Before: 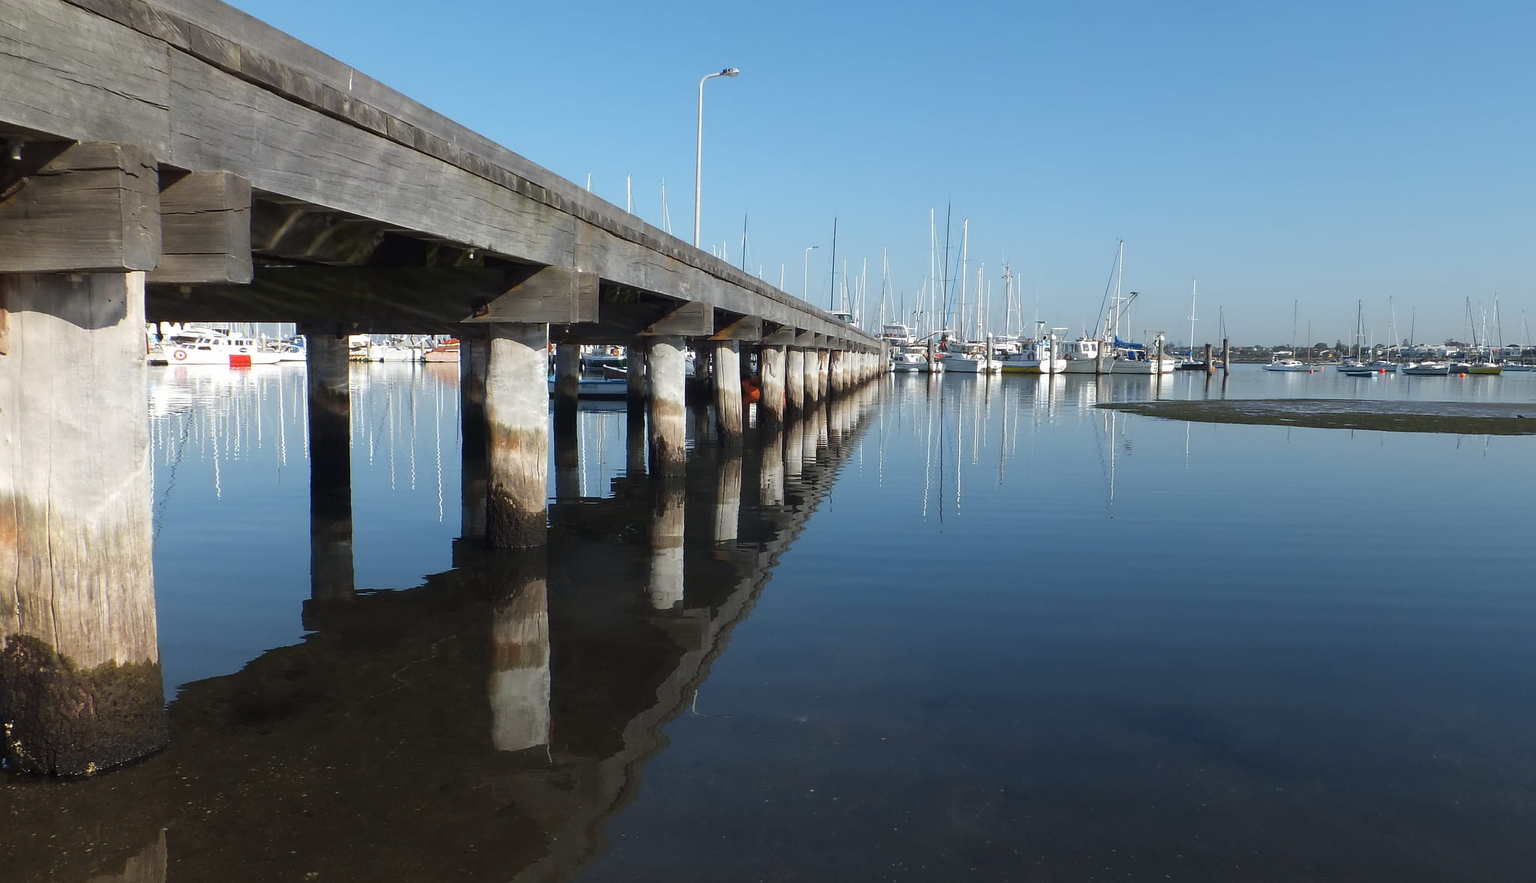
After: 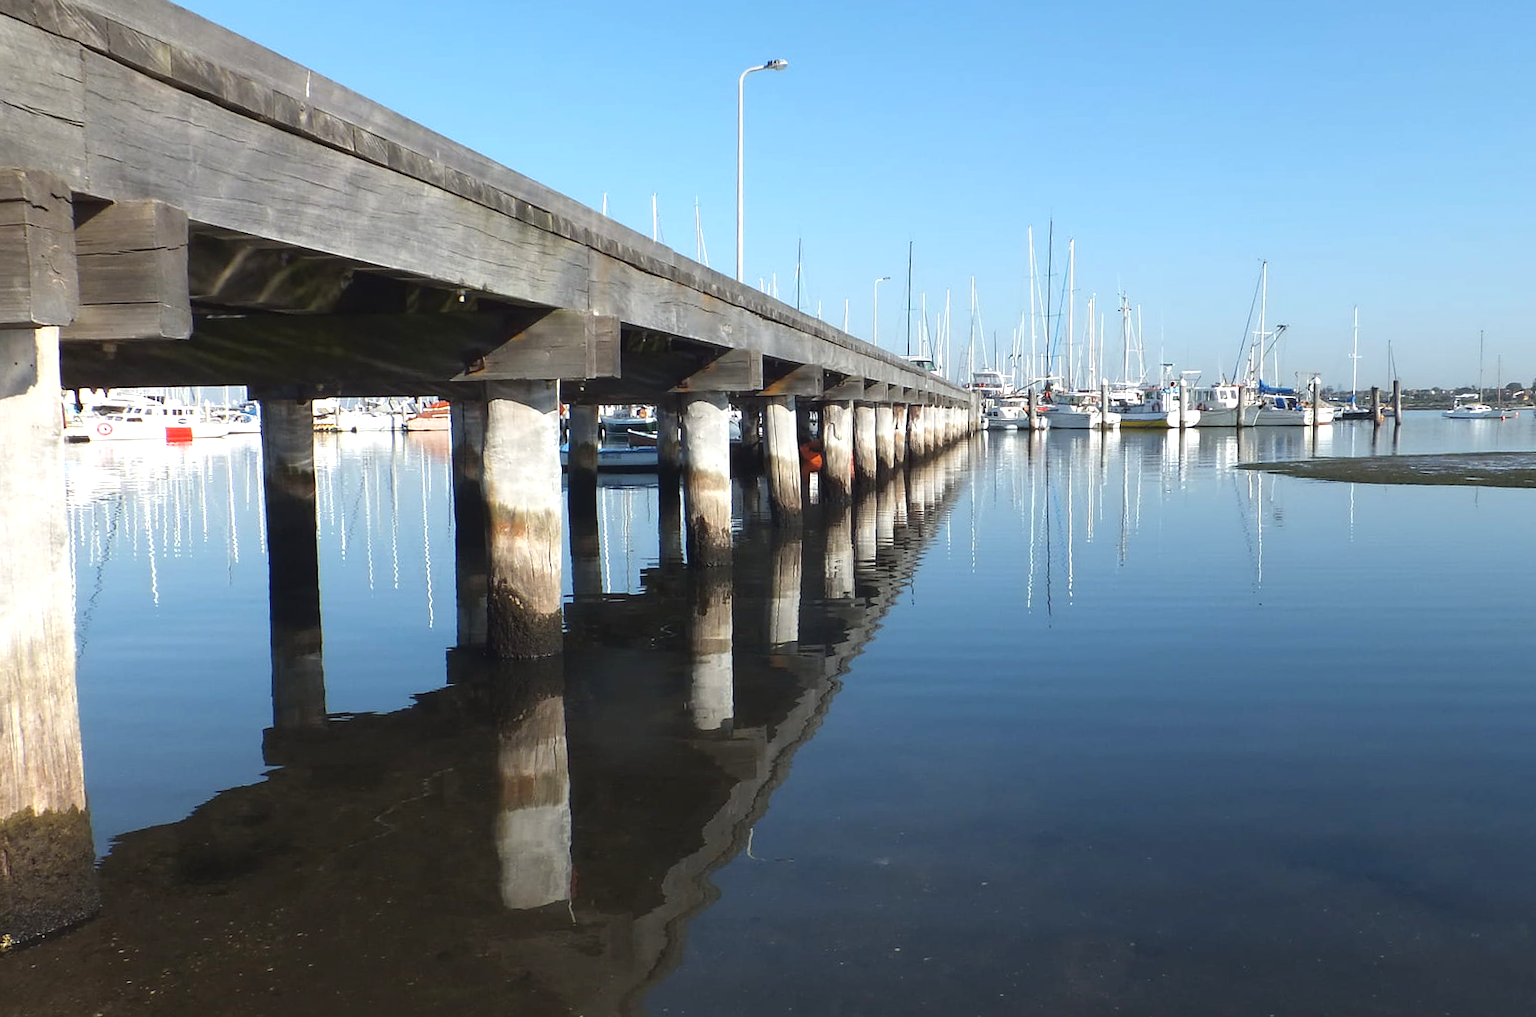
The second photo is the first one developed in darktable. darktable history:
crop and rotate: angle 1.27°, left 4.448%, top 0.557%, right 11.527%, bottom 2.557%
shadows and highlights: shadows 62.78, white point adjustment 0.359, highlights -34.71, compress 83.36%
exposure: black level correction 0, exposure 0.499 EV, compensate highlight preservation false
